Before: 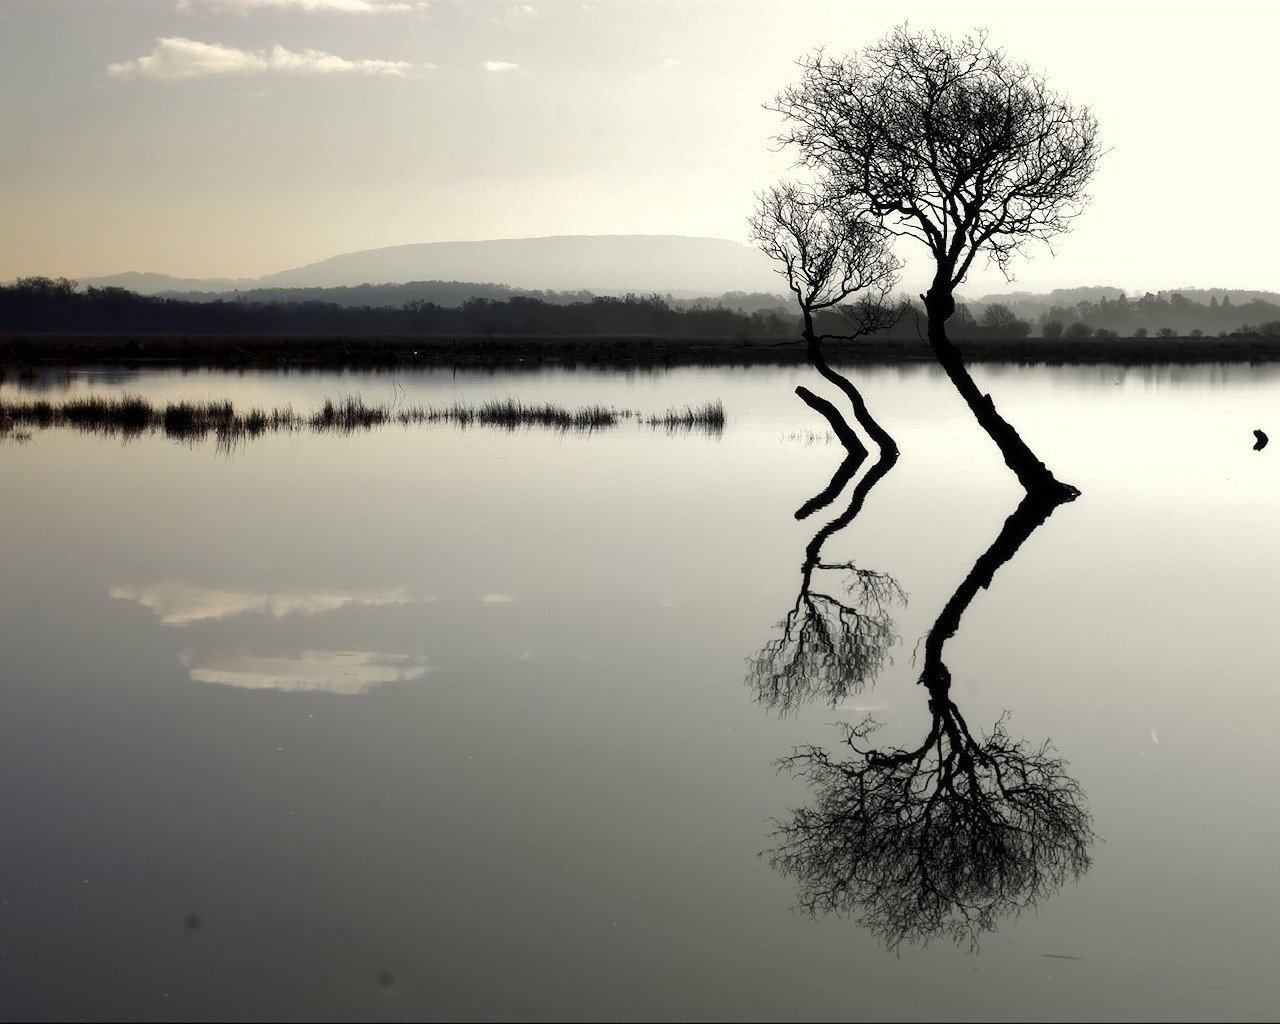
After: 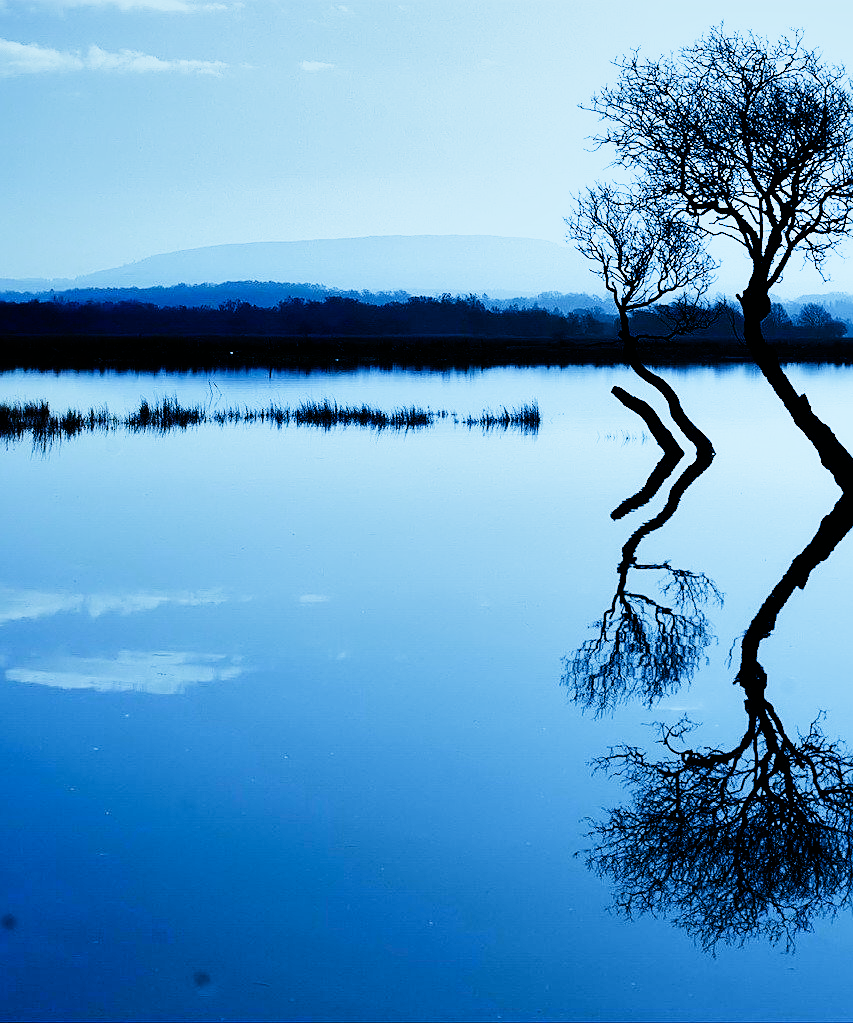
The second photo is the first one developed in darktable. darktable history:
color correction: saturation 1.32
crop and rotate: left 14.385%, right 18.948%
sharpen: on, module defaults
sigmoid: contrast 1.8, skew -0.2, preserve hue 0%, red attenuation 0.1, red rotation 0.035, green attenuation 0.1, green rotation -0.017, blue attenuation 0.15, blue rotation -0.052, base primaries Rec2020
shadows and highlights: shadows 49, highlights -41, soften with gaussian
white balance: red 0.766, blue 1.537
color balance: mode lift, gamma, gain (sRGB), lift [0.997, 0.979, 1.021, 1.011], gamma [1, 1.084, 0.916, 0.998], gain [1, 0.87, 1.13, 1.101], contrast 4.55%, contrast fulcrum 38.24%, output saturation 104.09%
